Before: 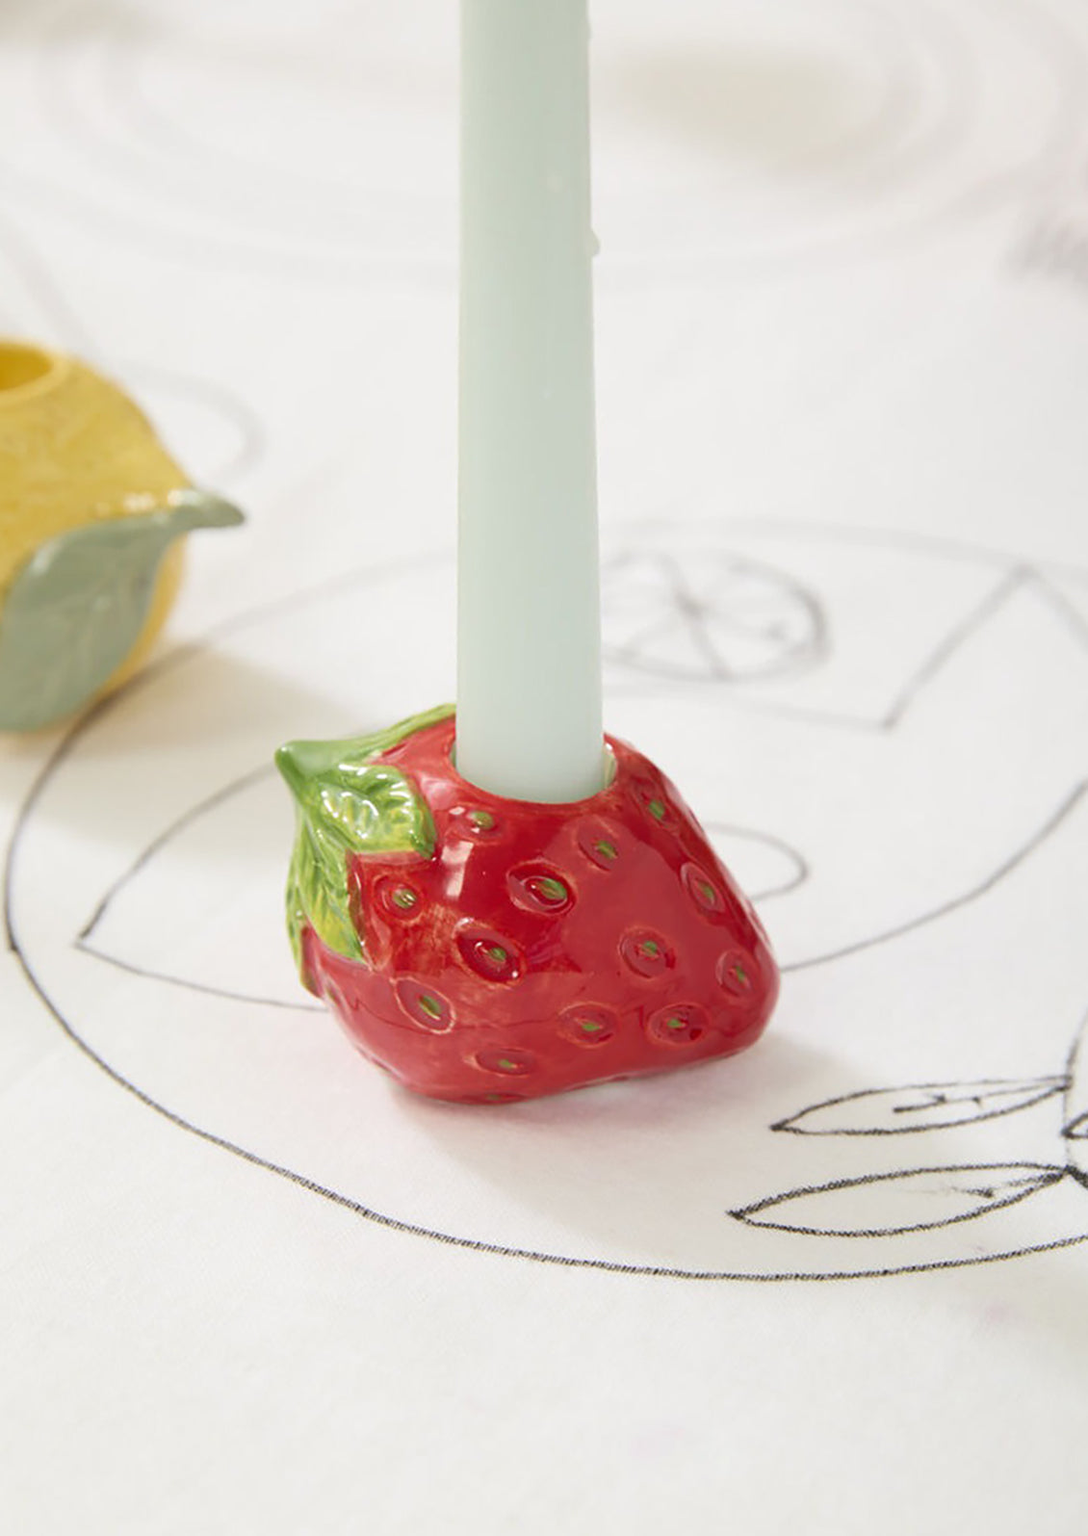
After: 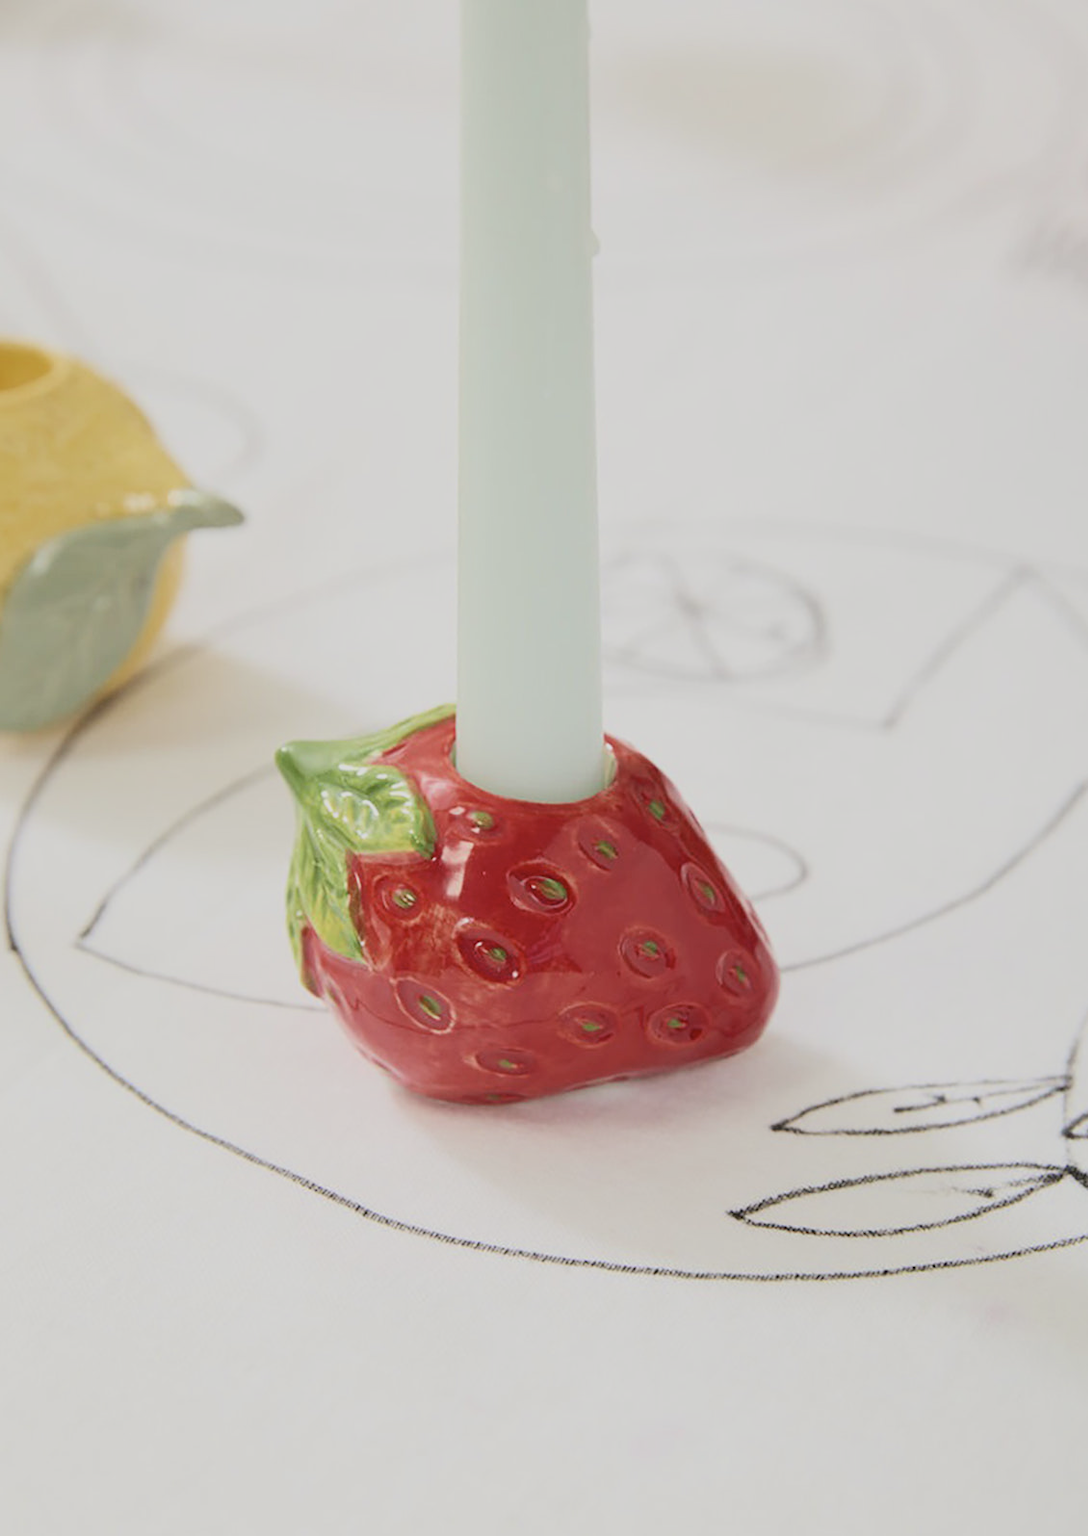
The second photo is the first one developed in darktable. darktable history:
contrast brightness saturation: contrast 0.11, saturation -0.17
filmic rgb: black relative exposure -7.65 EV, white relative exposure 4.56 EV, hardness 3.61, color science v6 (2022)
